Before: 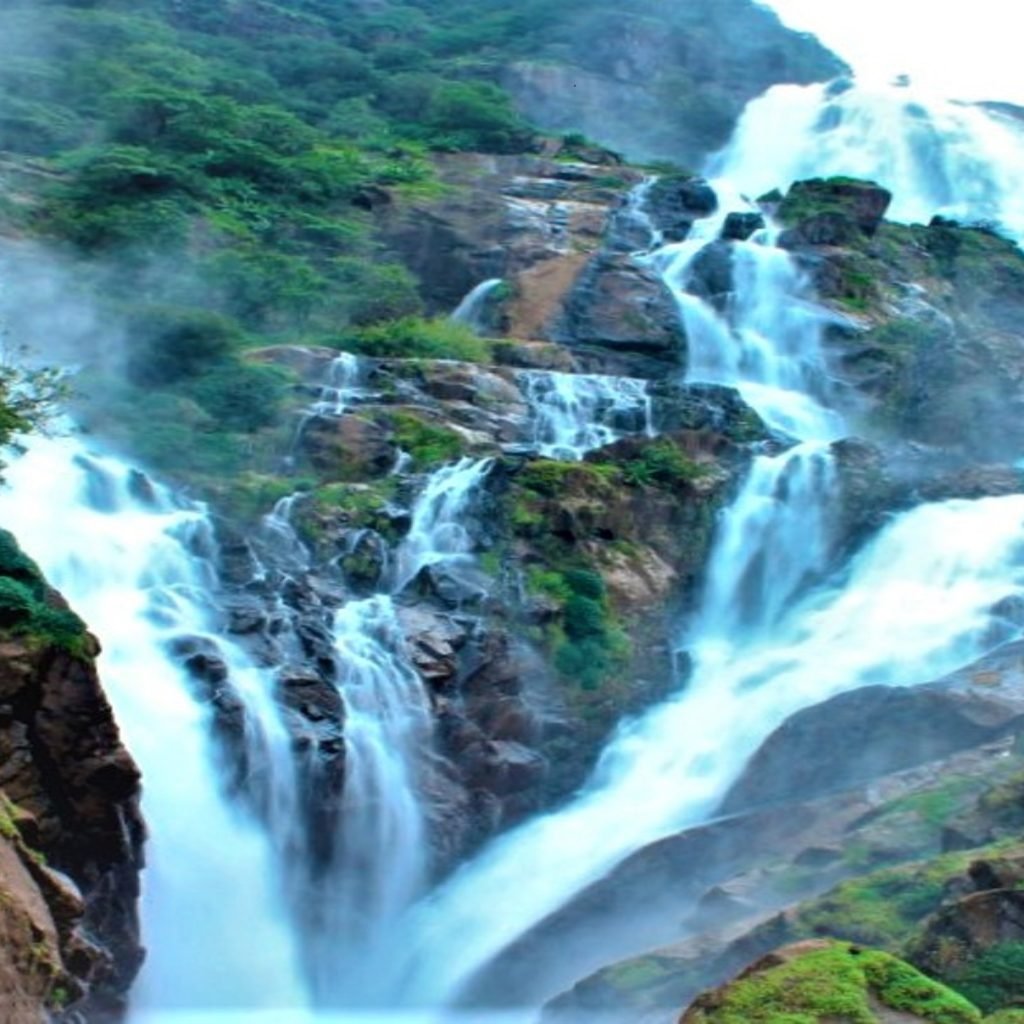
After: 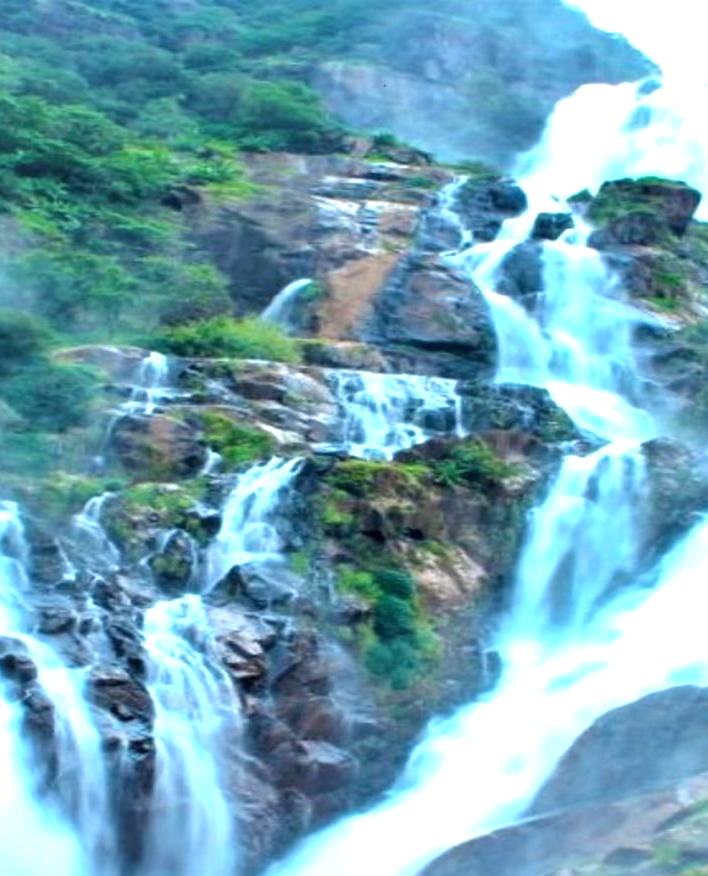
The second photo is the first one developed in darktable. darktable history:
exposure: exposure 0.776 EV, compensate exposure bias true, compensate highlight preservation false
crop: left 18.64%, right 12.171%, bottom 14.381%
